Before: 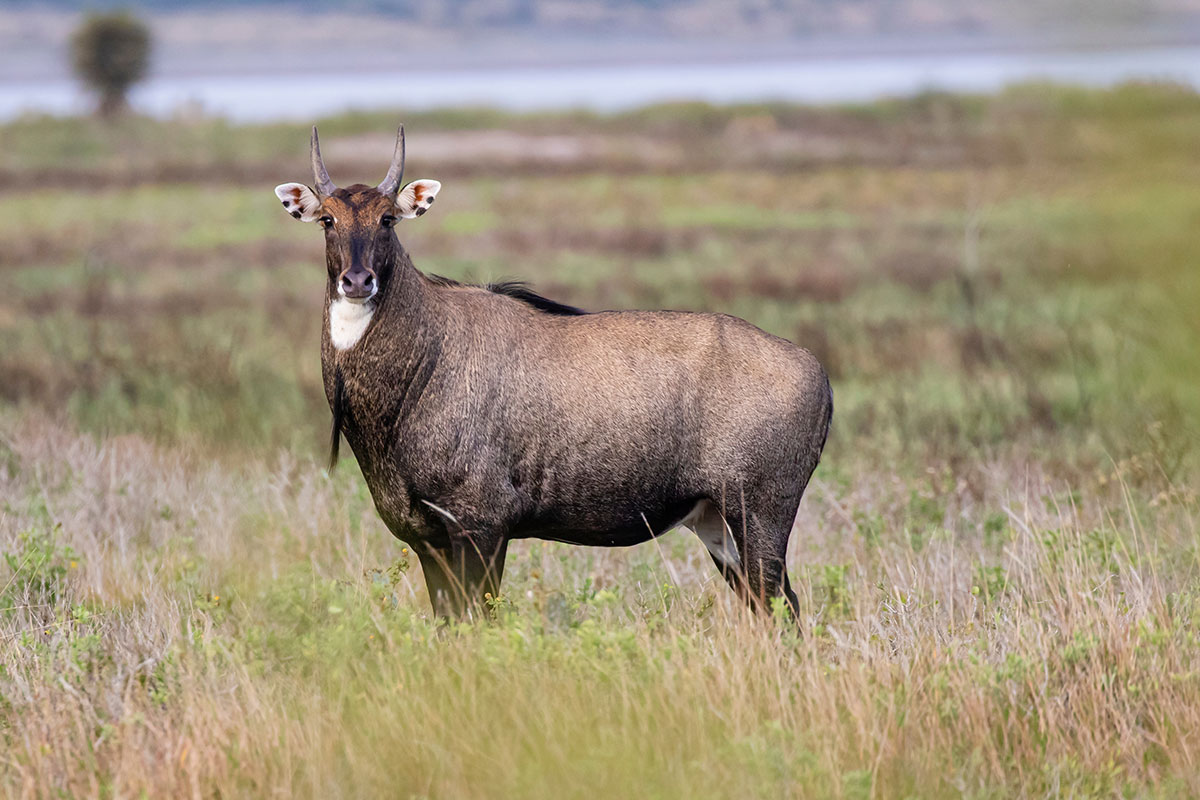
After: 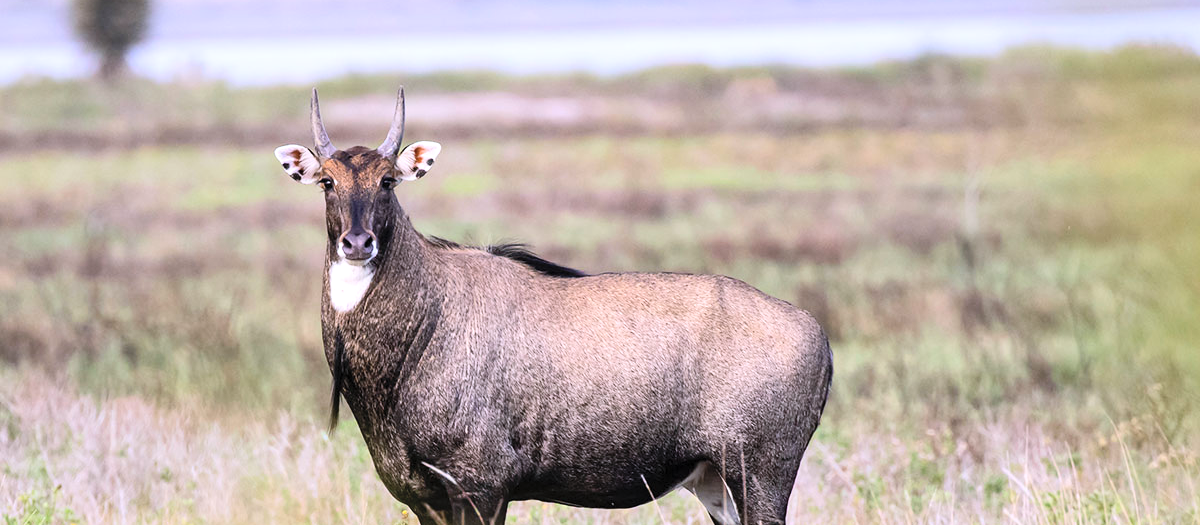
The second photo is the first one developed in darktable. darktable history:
contrast brightness saturation: contrast 0.14, brightness 0.21
tone equalizer: -8 EV -0.417 EV, -7 EV -0.389 EV, -6 EV -0.333 EV, -5 EV -0.222 EV, -3 EV 0.222 EV, -2 EV 0.333 EV, -1 EV 0.389 EV, +0 EV 0.417 EV, edges refinement/feathering 500, mask exposure compensation -1.57 EV, preserve details no
crop and rotate: top 4.848%, bottom 29.503%
white balance: red 1.004, blue 1.096
